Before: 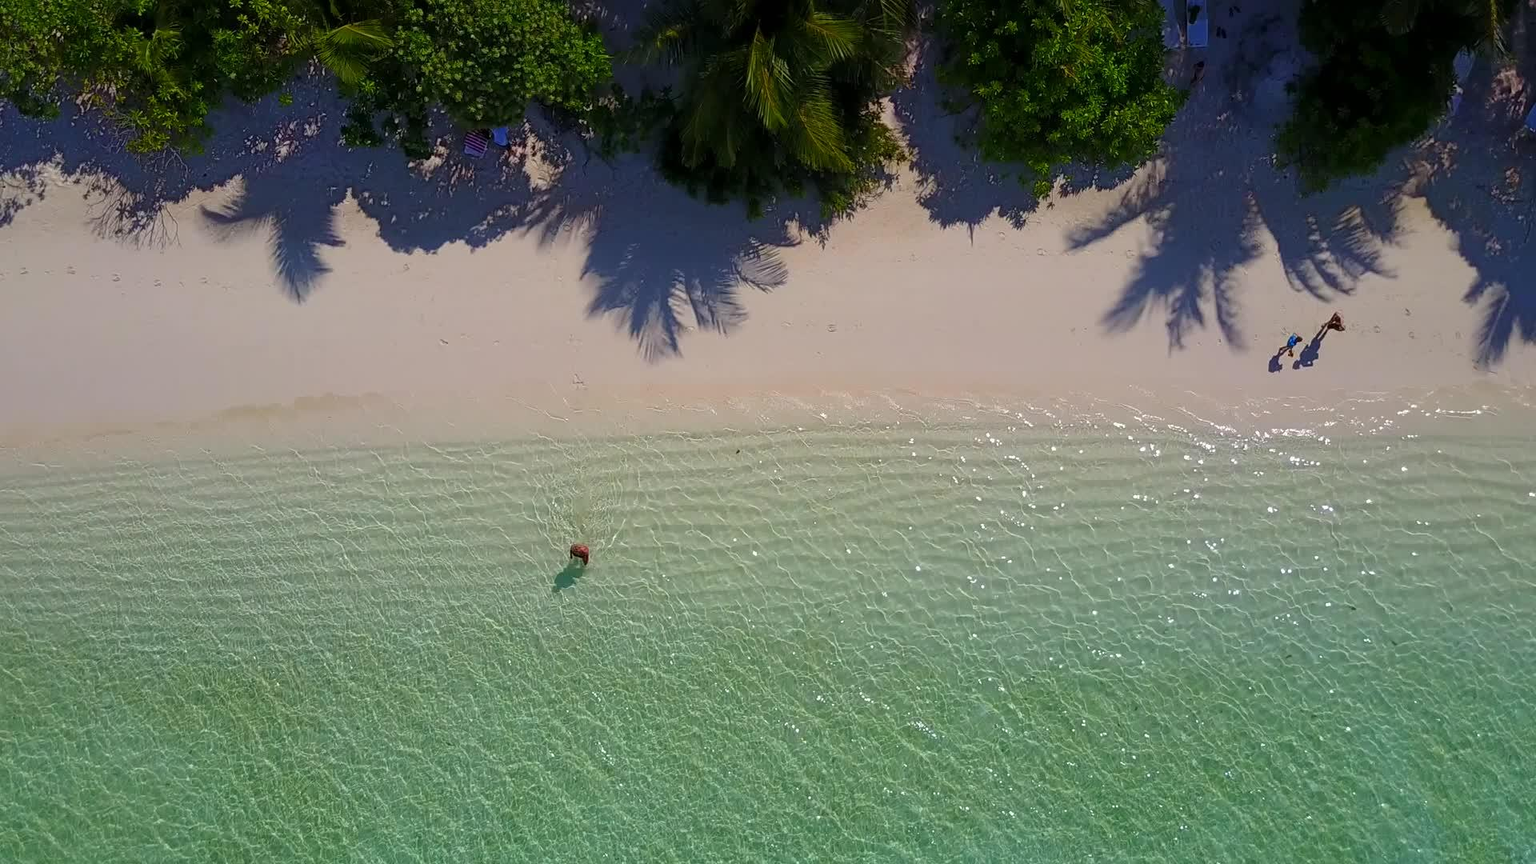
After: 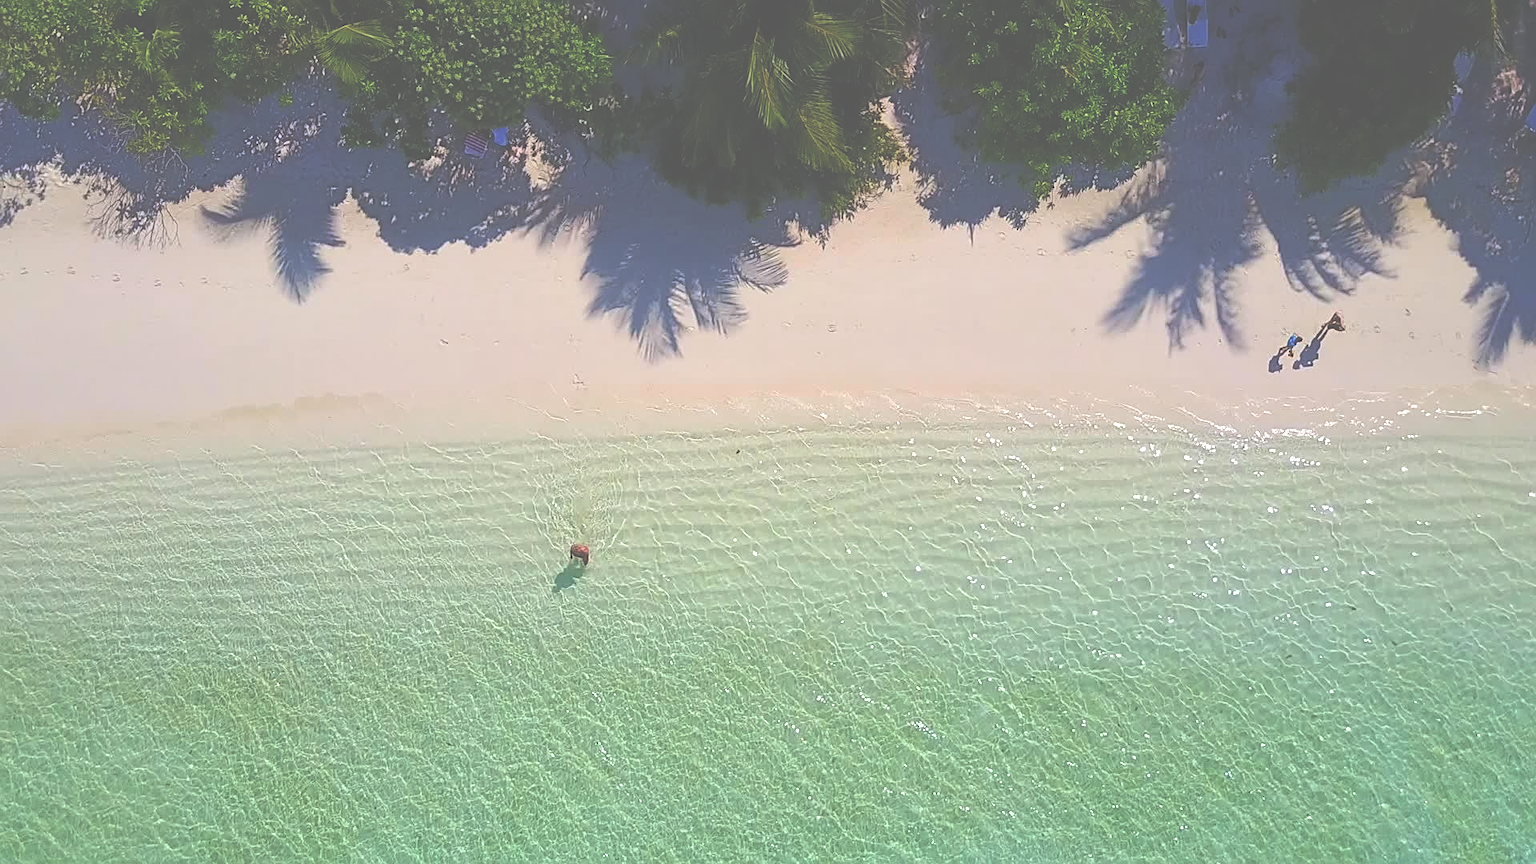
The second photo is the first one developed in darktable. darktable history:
sharpen: on, module defaults
tone equalizer: on, module defaults
exposure: black level correction -0.07, exposure 0.503 EV, compensate exposure bias true, compensate highlight preservation false
contrast brightness saturation: contrast 0.101, brightness 0.039, saturation 0.09
